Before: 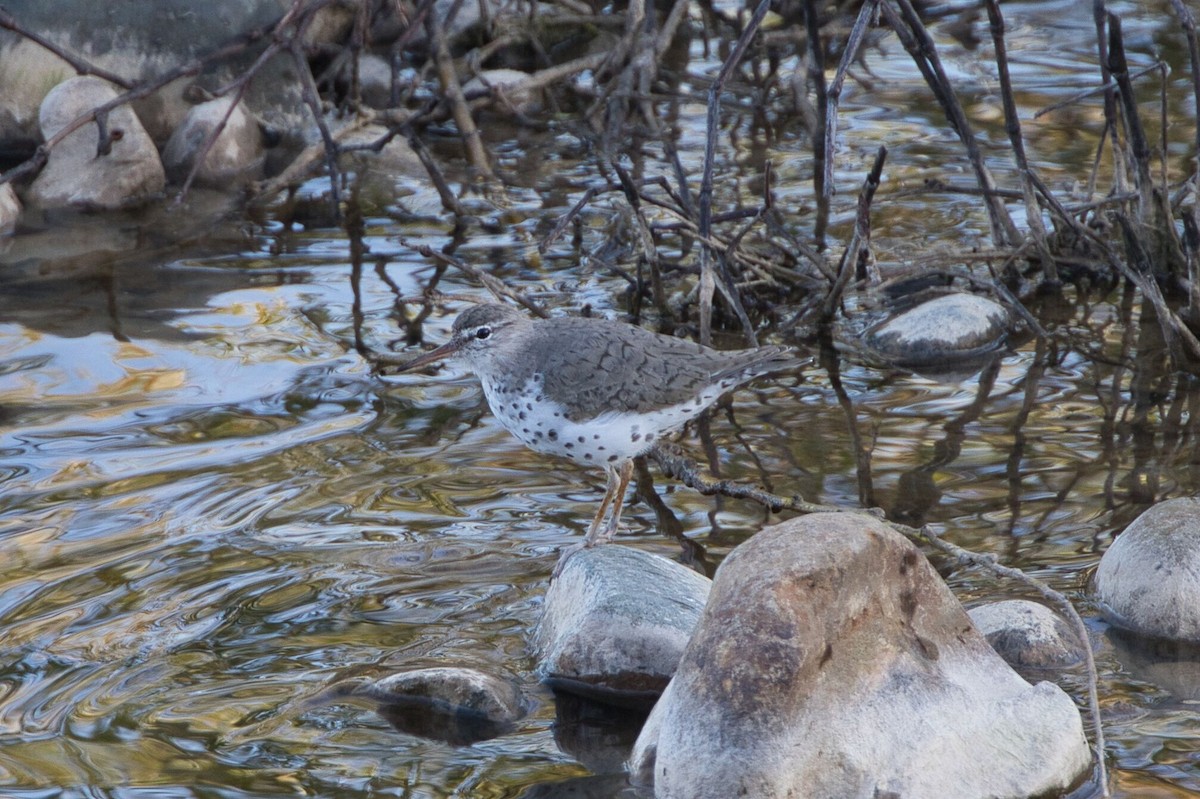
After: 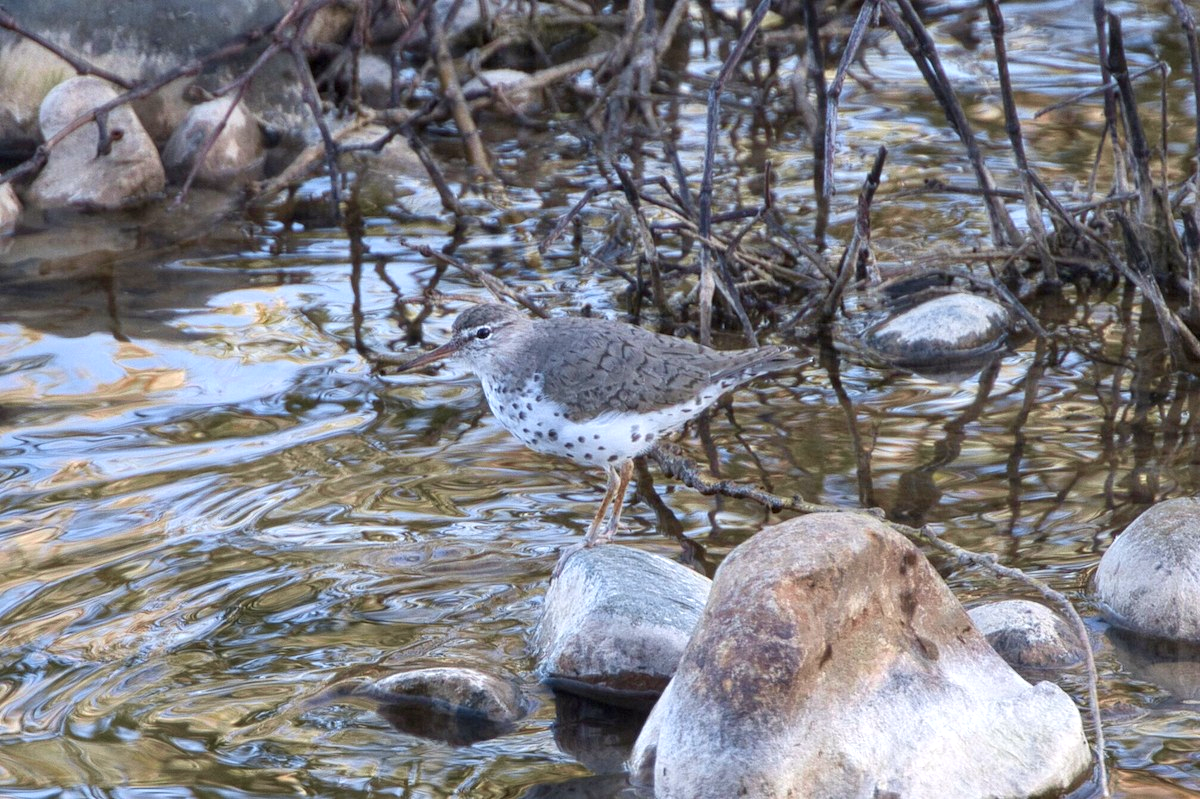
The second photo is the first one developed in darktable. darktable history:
exposure: black level correction 0.001, exposure 0.5 EV, compensate exposure bias true, compensate highlight preservation false
tone curve: curves: ch1 [(0, 0) (0.214, 0.291) (0.372, 0.44) (0.463, 0.476) (0.498, 0.502) (0.521, 0.531) (1, 1)]; ch2 [(0, 0) (0.456, 0.447) (0.5, 0.5) (0.547, 0.557) (0.592, 0.57) (0.631, 0.602) (1, 1)], color space Lab, independent channels, preserve colors none
local contrast: highlights 100%, shadows 100%, detail 120%, midtone range 0.2
